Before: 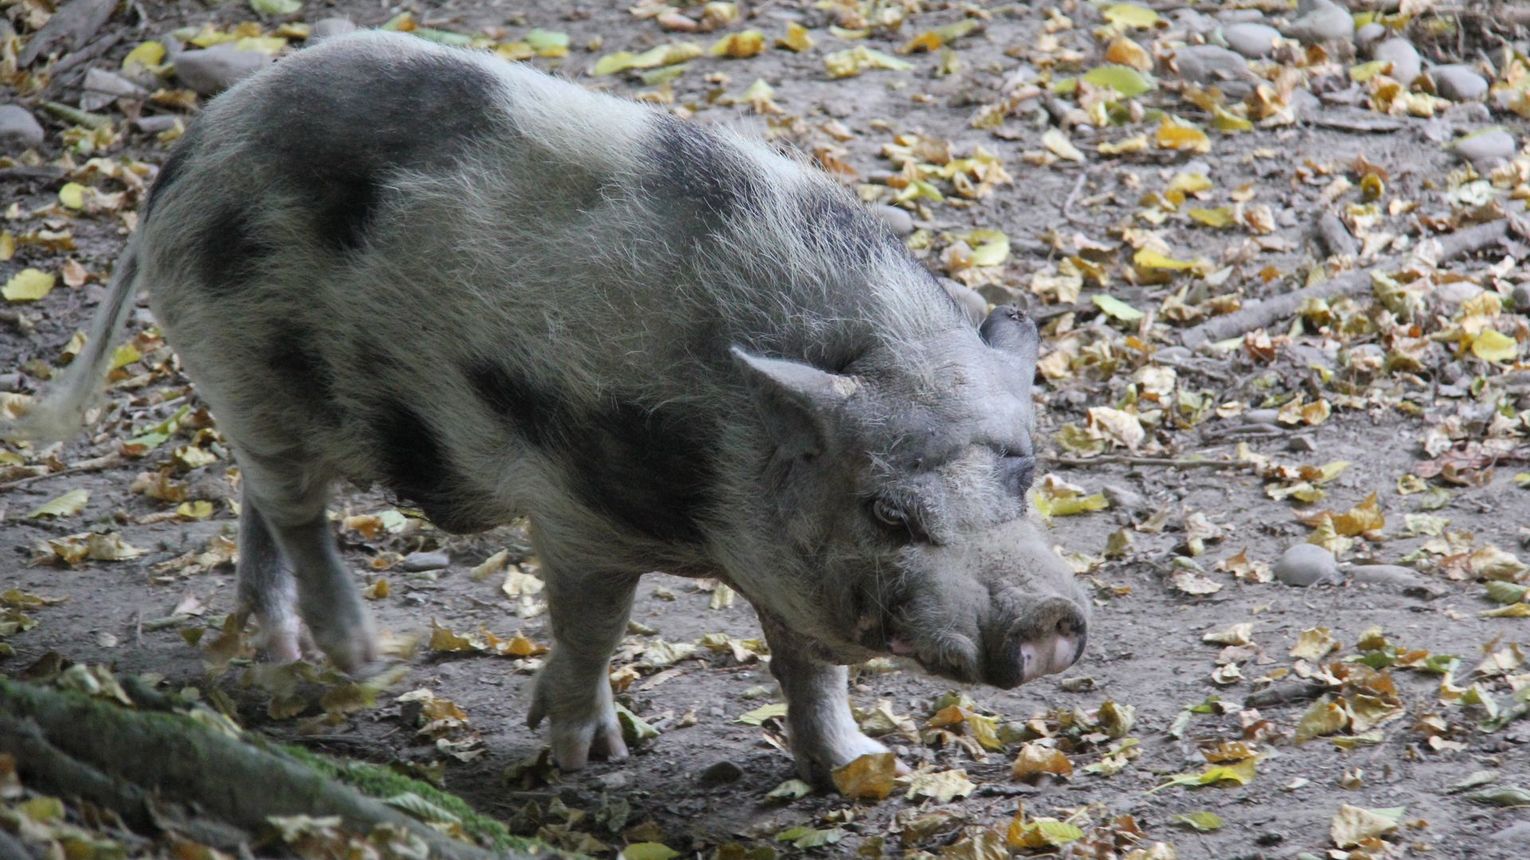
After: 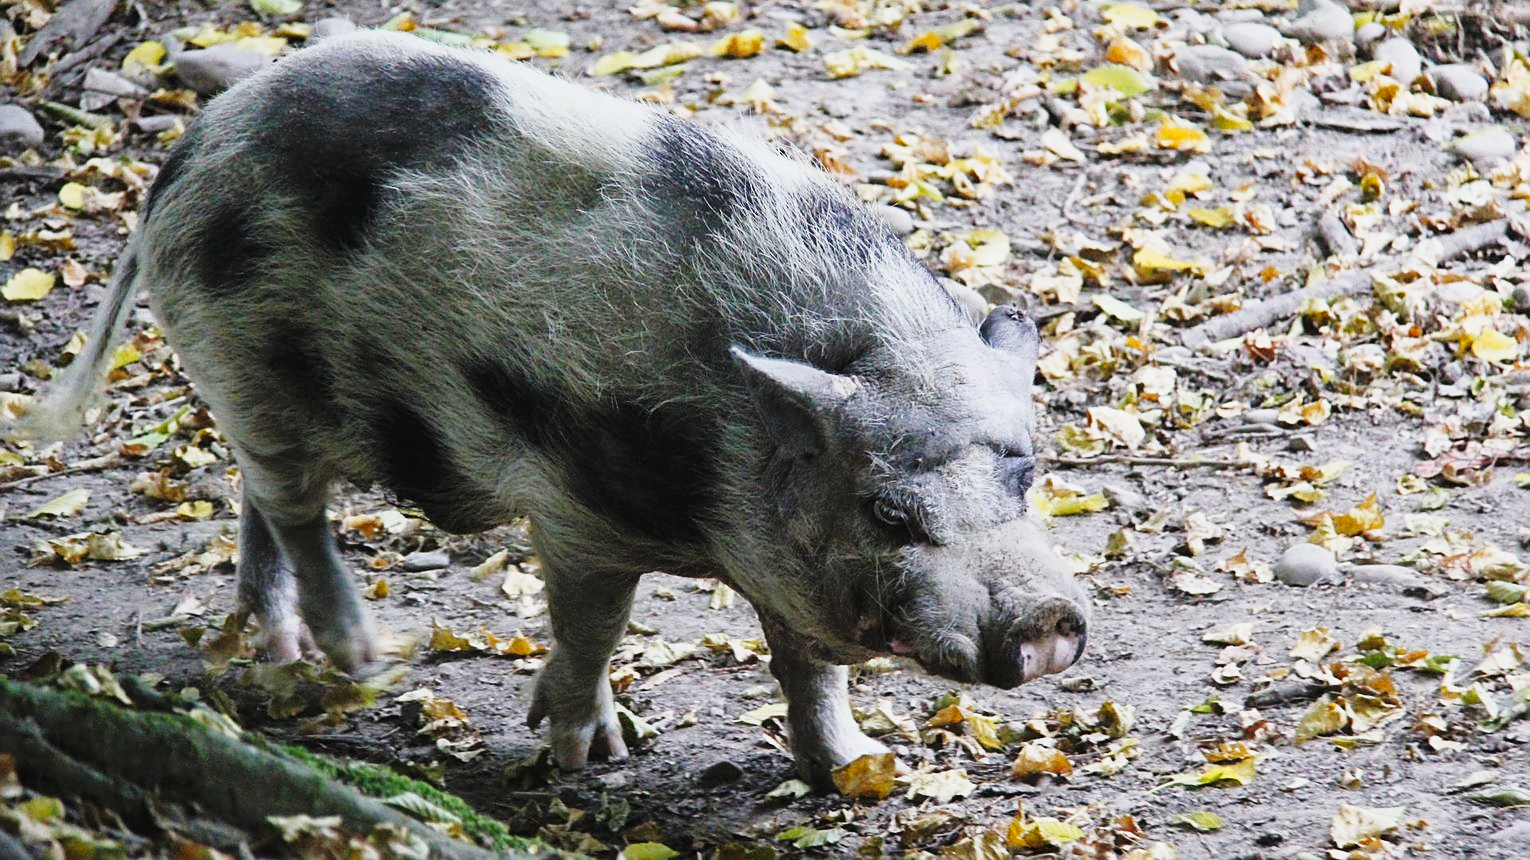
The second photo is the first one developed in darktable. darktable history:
sharpen: on, module defaults
tone curve: curves: ch0 [(0.003, 0.023) (0.071, 0.052) (0.236, 0.197) (0.466, 0.557) (0.625, 0.761) (0.783, 0.9) (0.994, 0.968)]; ch1 [(0, 0) (0.262, 0.227) (0.417, 0.386) (0.469, 0.467) (0.502, 0.498) (0.528, 0.53) (0.573, 0.579) (0.605, 0.621) (0.644, 0.671) (0.686, 0.728) (0.994, 0.987)]; ch2 [(0, 0) (0.262, 0.188) (0.385, 0.353) (0.427, 0.424) (0.495, 0.493) (0.515, 0.54) (0.547, 0.561) (0.589, 0.613) (0.644, 0.748) (1, 1)], preserve colors none
